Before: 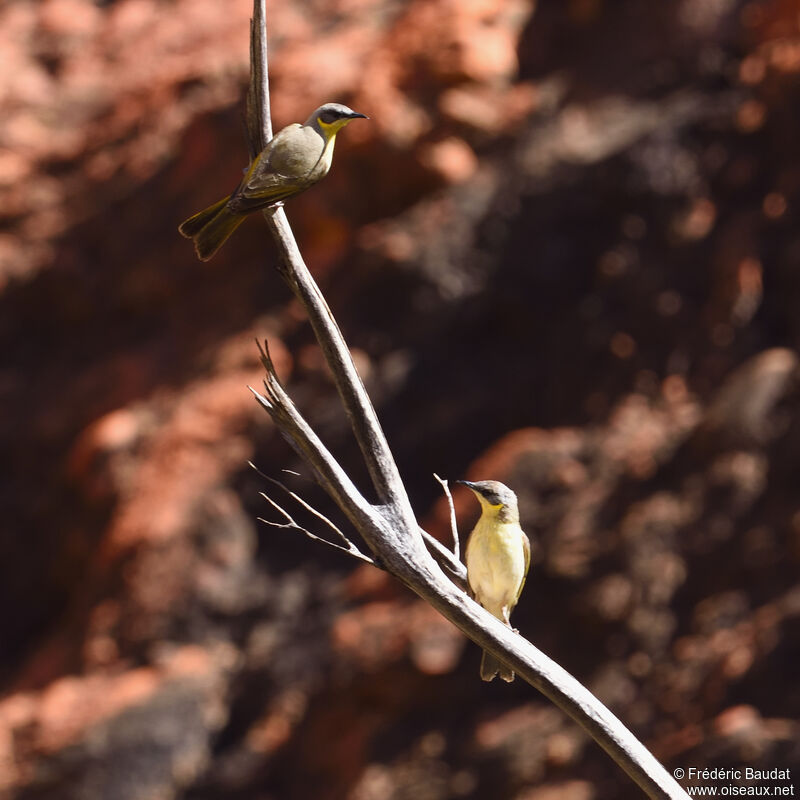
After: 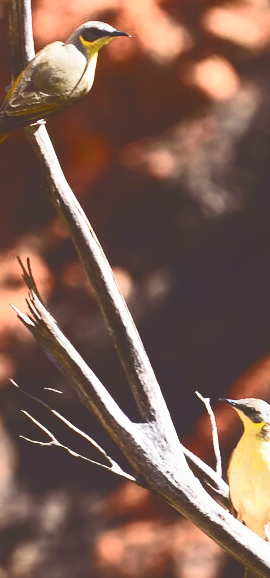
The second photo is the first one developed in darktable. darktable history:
base curve: curves: ch0 [(0, 0) (0.557, 0.834) (1, 1)], preserve colors none
crop and rotate: left 29.9%, top 10.298%, right 36.3%, bottom 17.346%
tone curve: curves: ch0 [(0, 0) (0.003, 0.231) (0.011, 0.231) (0.025, 0.231) (0.044, 0.231) (0.069, 0.235) (0.1, 0.24) (0.136, 0.246) (0.177, 0.256) (0.224, 0.279) (0.277, 0.313) (0.335, 0.354) (0.399, 0.428) (0.468, 0.514) (0.543, 0.61) (0.623, 0.728) (0.709, 0.808) (0.801, 0.873) (0.898, 0.909) (1, 1)], color space Lab, independent channels, preserve colors none
